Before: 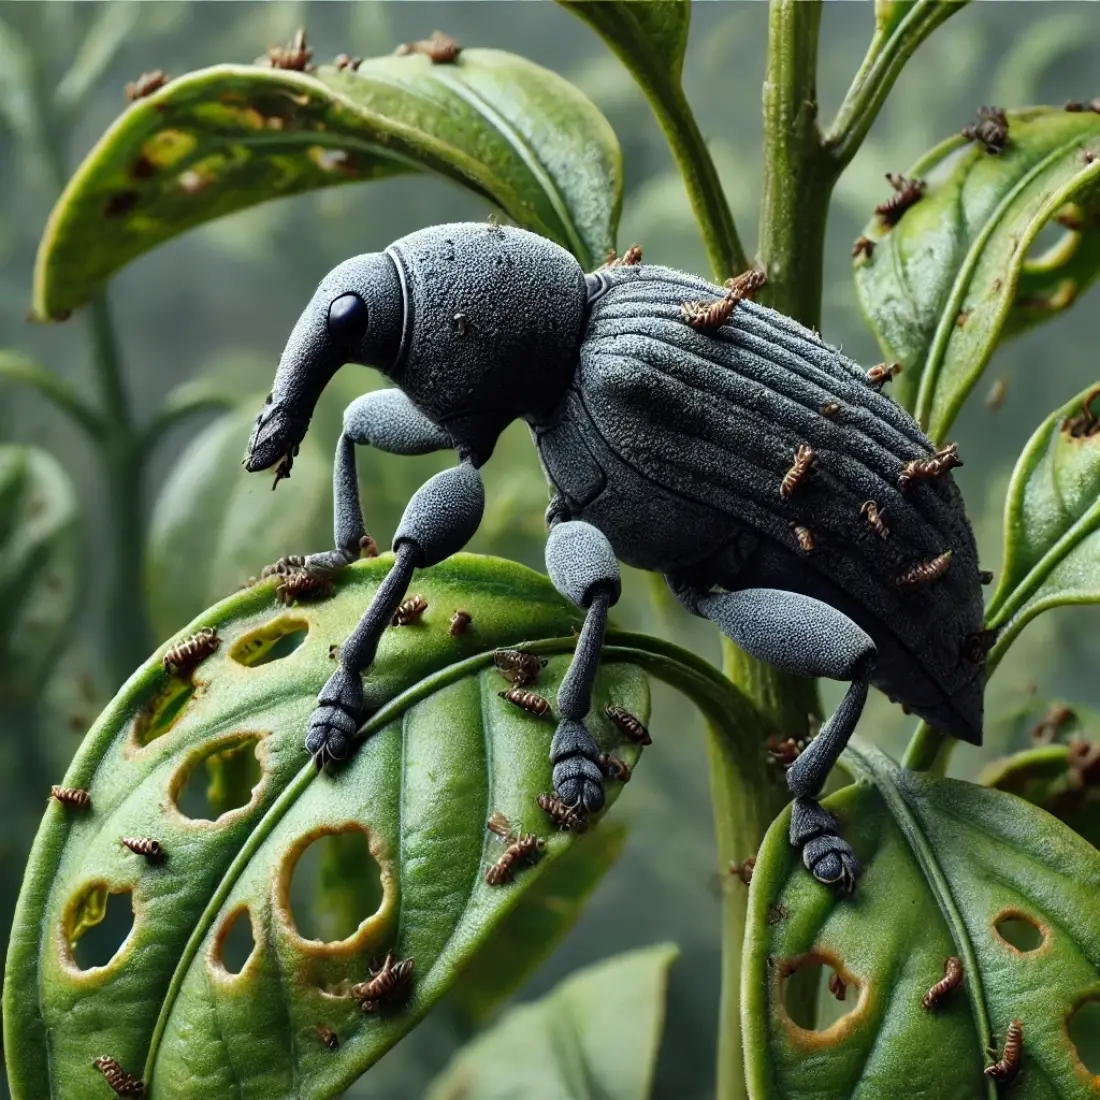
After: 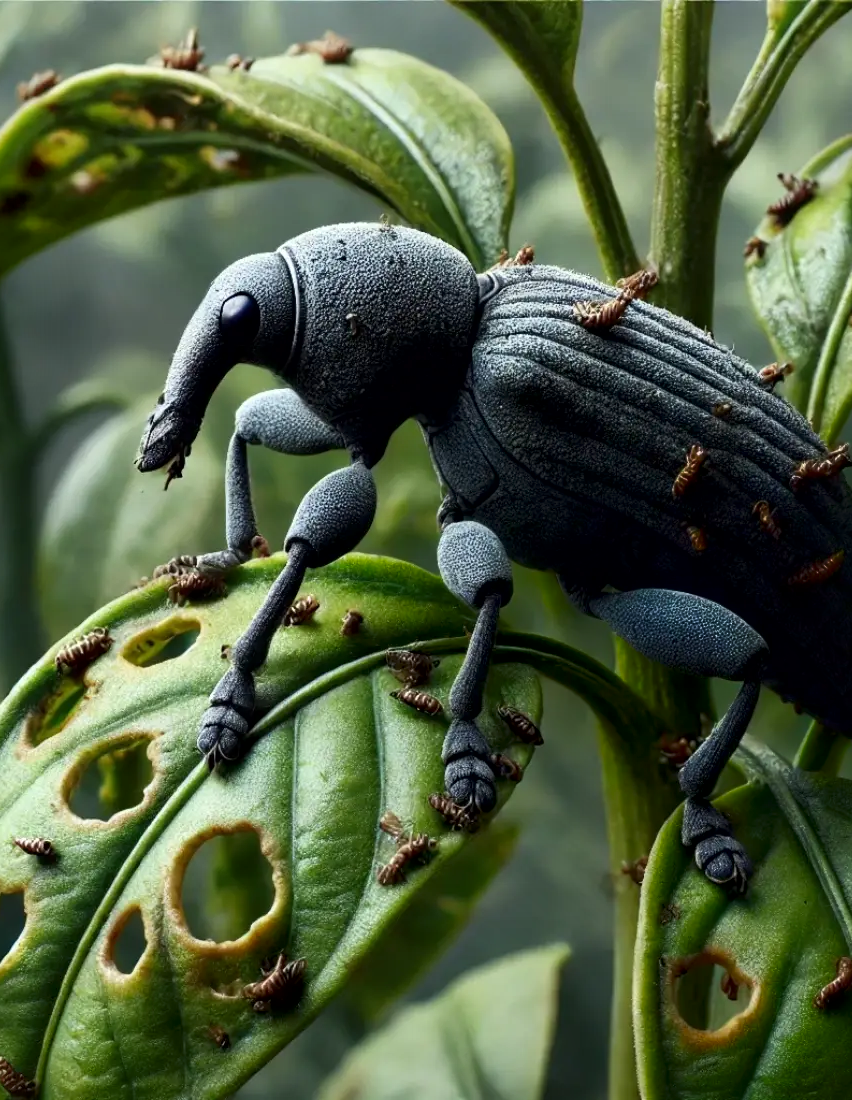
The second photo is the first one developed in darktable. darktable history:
crop: left 9.88%, right 12.664%
local contrast: mode bilateral grid, contrast 20, coarseness 50, detail 130%, midtone range 0.2
shadows and highlights: shadows -90, highlights 90, soften with gaussian
